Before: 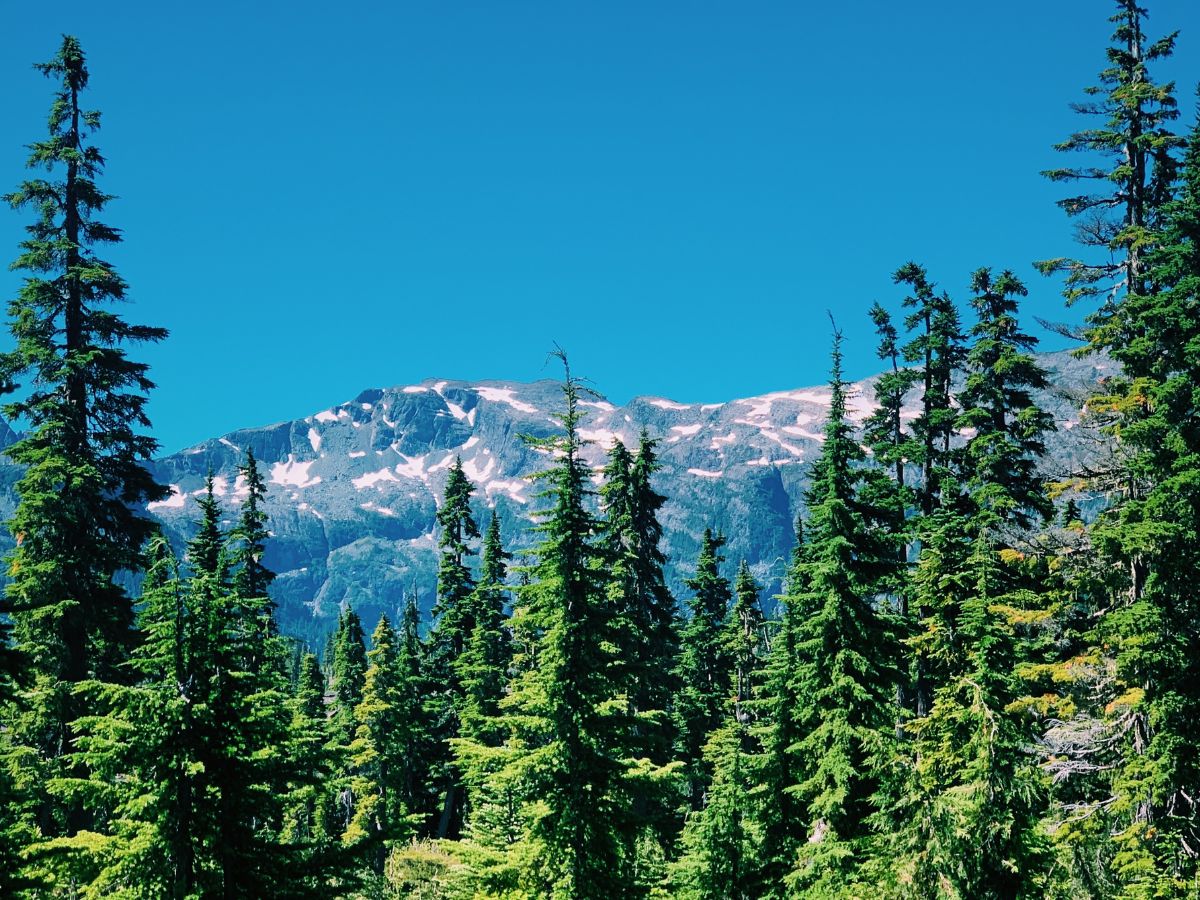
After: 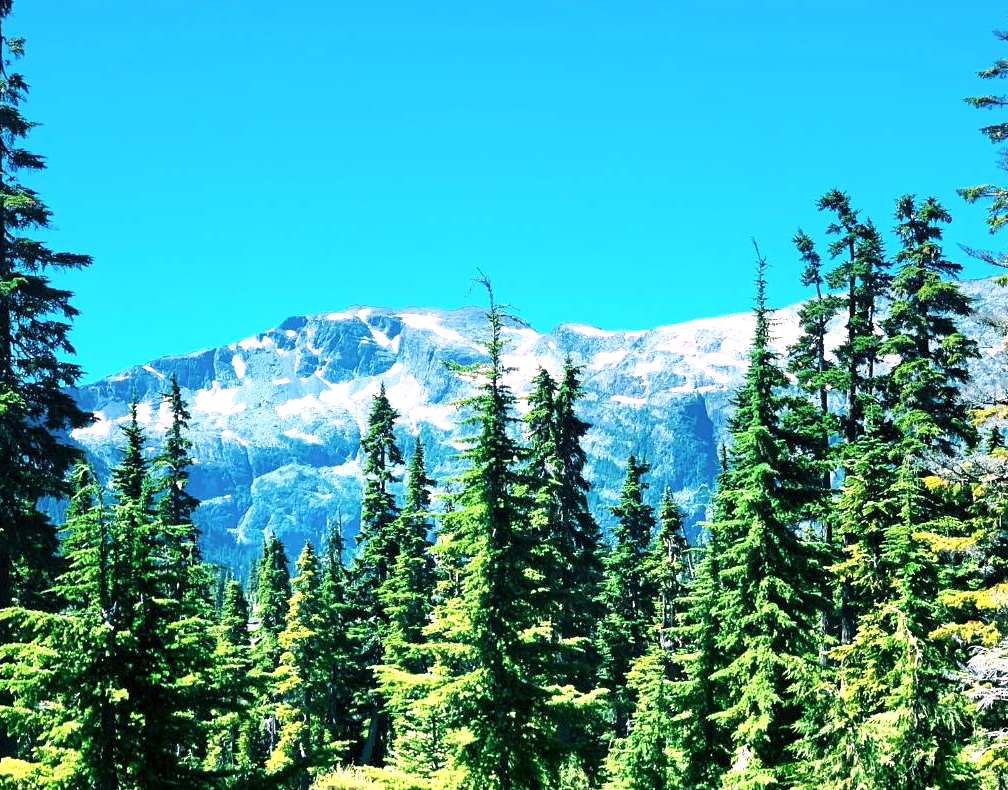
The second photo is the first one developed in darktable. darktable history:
crop: left 6.407%, top 8.175%, right 9.548%, bottom 4.005%
exposure: black level correction 0.001, exposure 1.12 EV, compensate exposure bias true, compensate highlight preservation false
